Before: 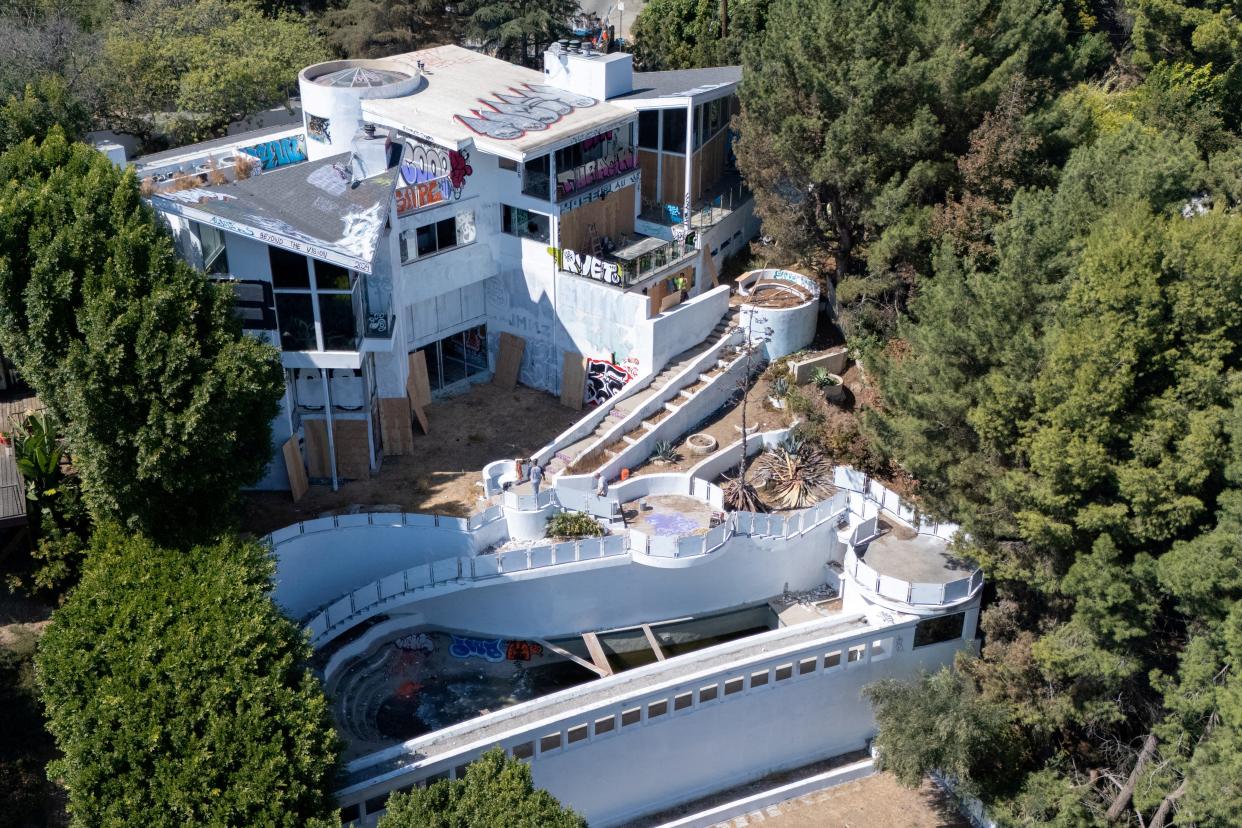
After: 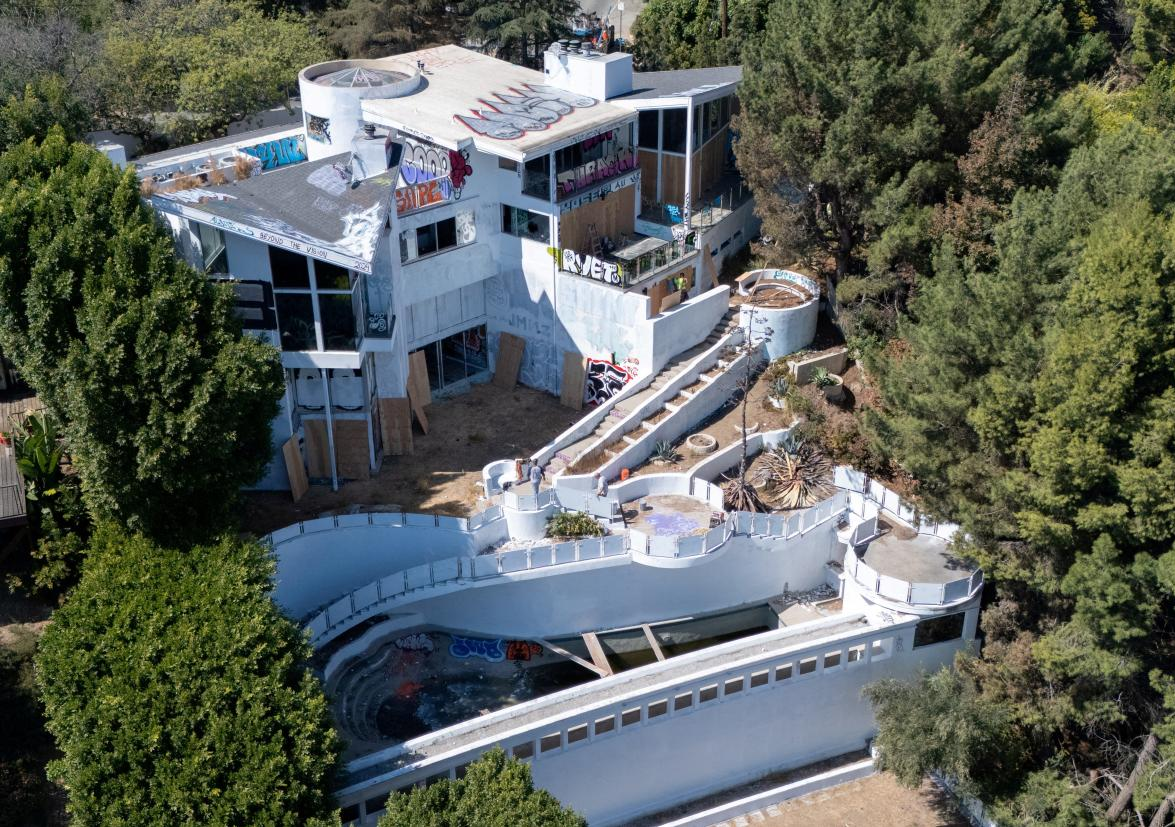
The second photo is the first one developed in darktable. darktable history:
crop and rotate: right 5.345%
